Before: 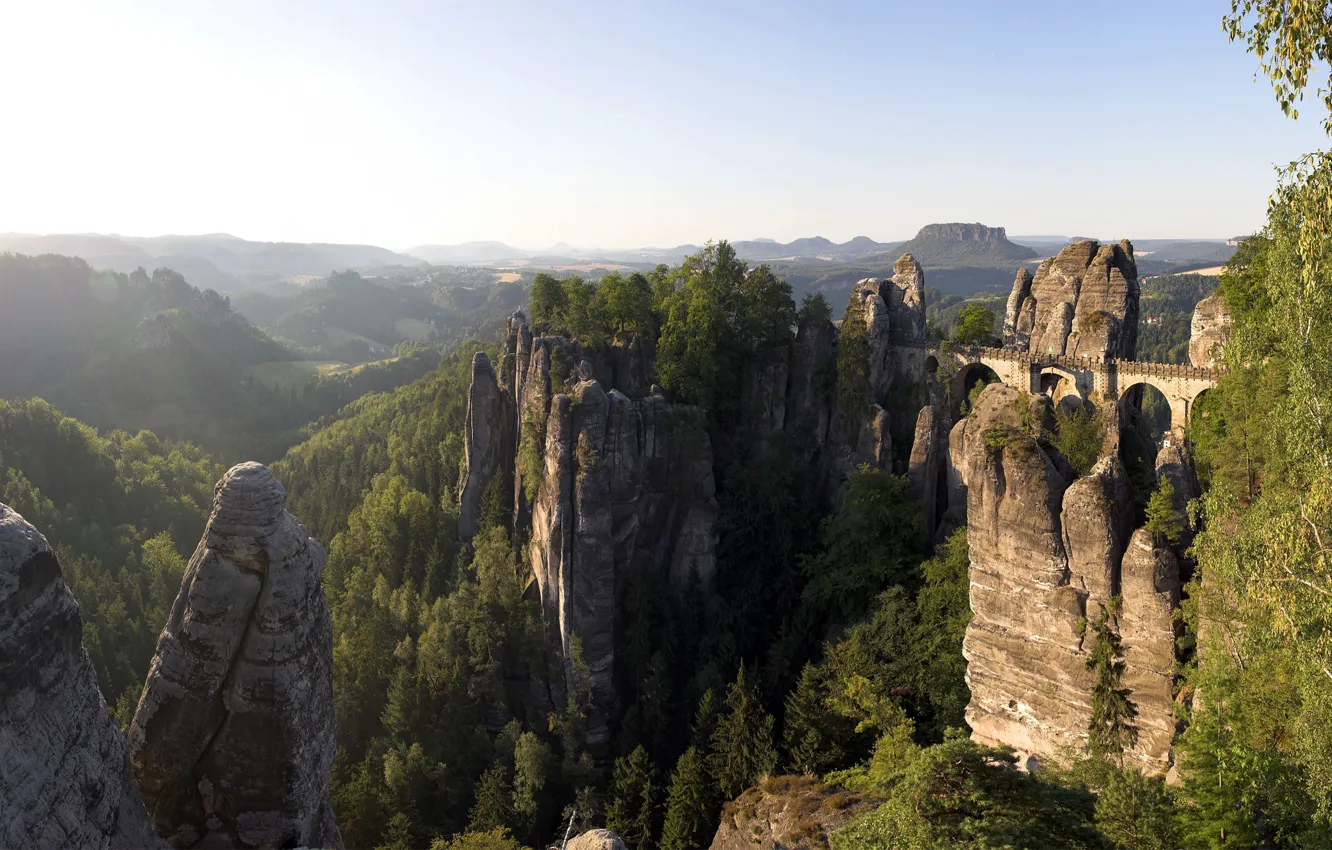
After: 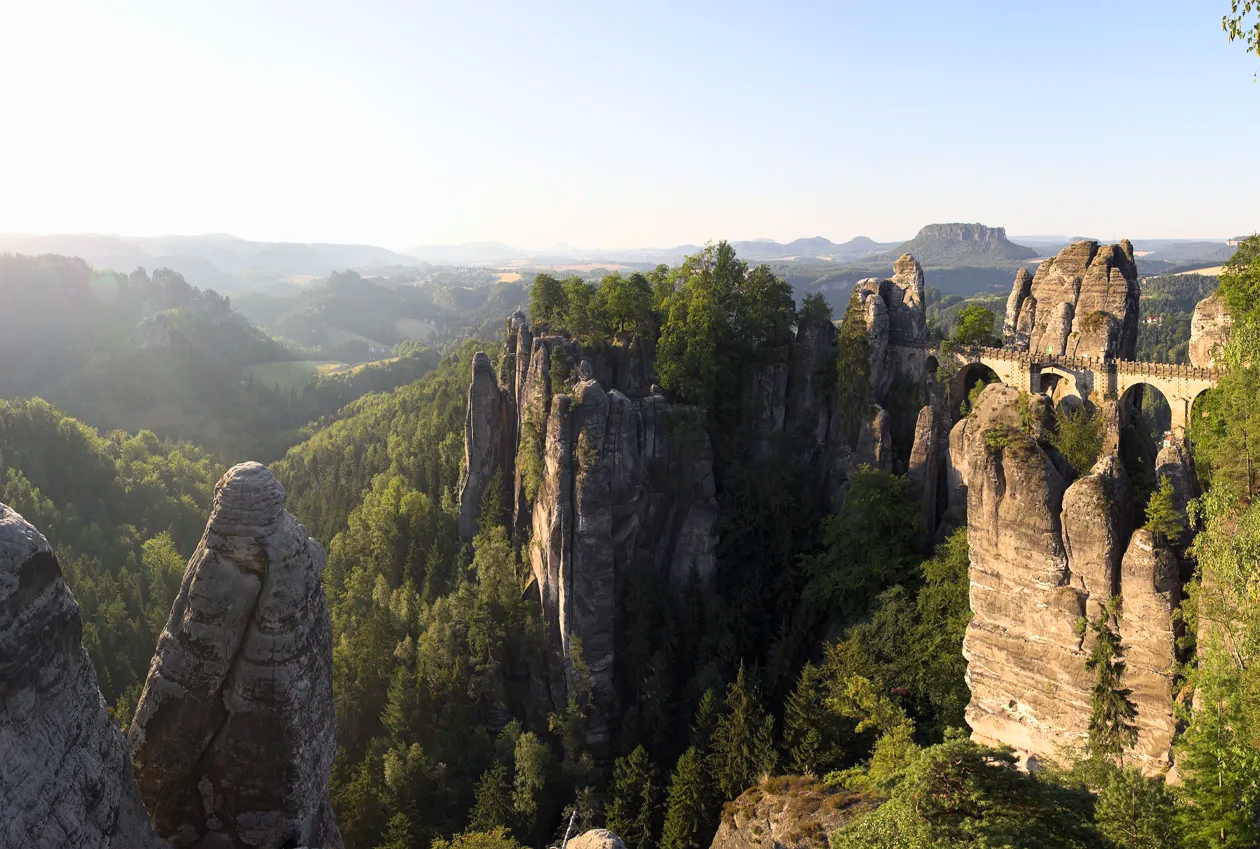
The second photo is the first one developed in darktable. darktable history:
contrast brightness saturation: contrast 0.196, brightness 0.15, saturation 0.149
exposure: exposure -0.048 EV, compensate highlight preservation false
crop and rotate: left 0%, right 5.399%
contrast equalizer: y [[0.5, 0.488, 0.462, 0.461, 0.491, 0.5], [0.5 ×6], [0.5 ×6], [0 ×6], [0 ×6]], mix 0.308
